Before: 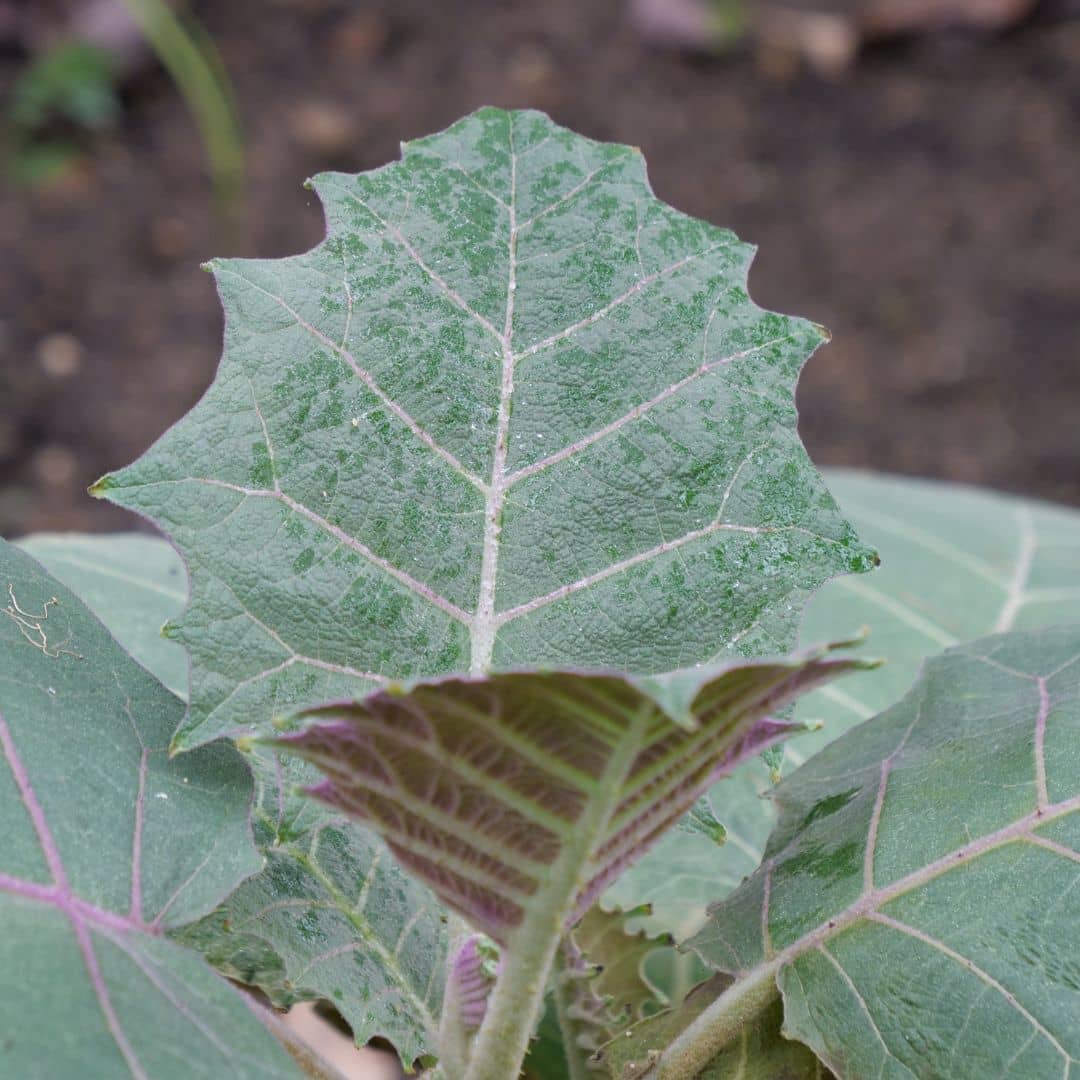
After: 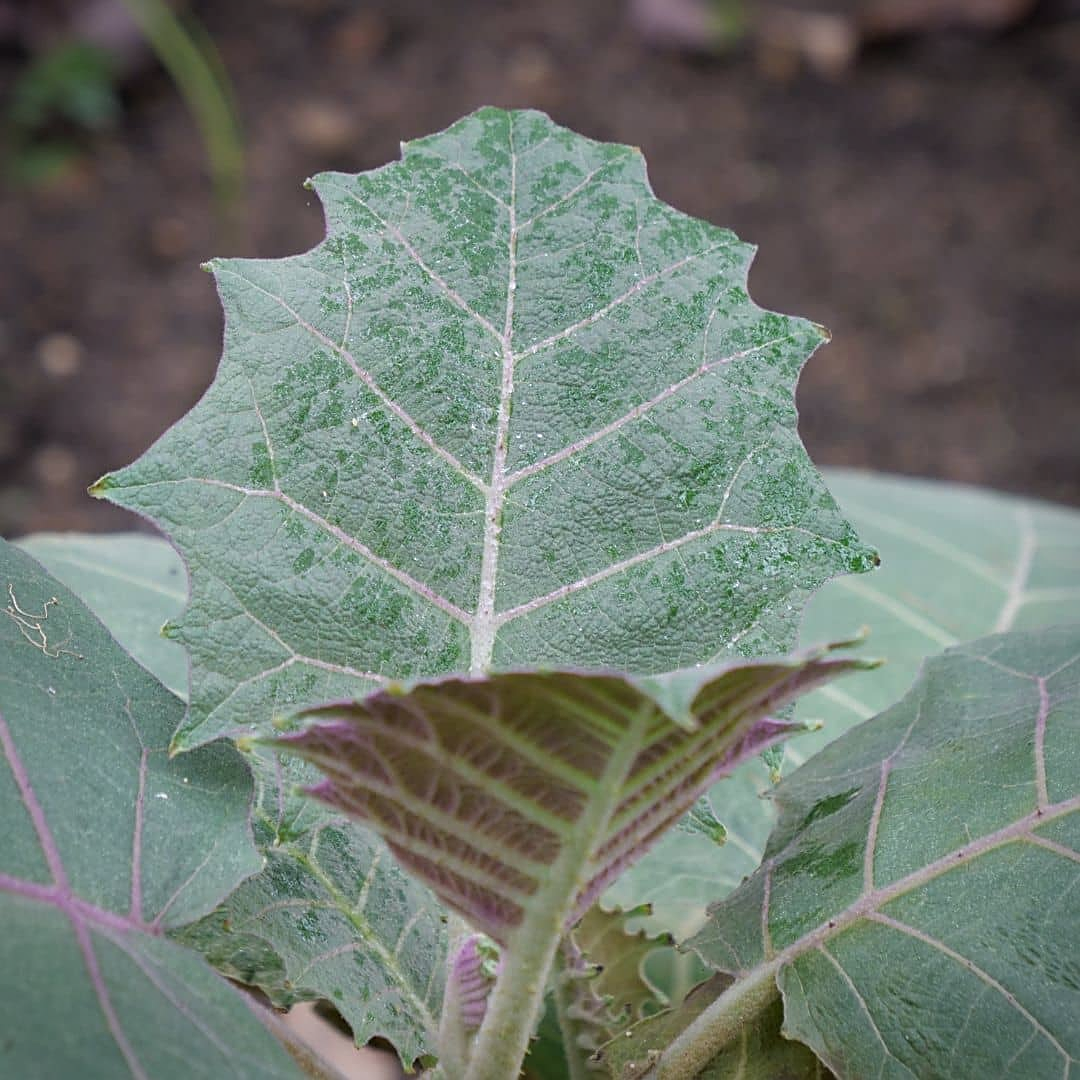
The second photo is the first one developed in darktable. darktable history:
sharpen: on, module defaults
vignetting: saturation 0, unbound false
